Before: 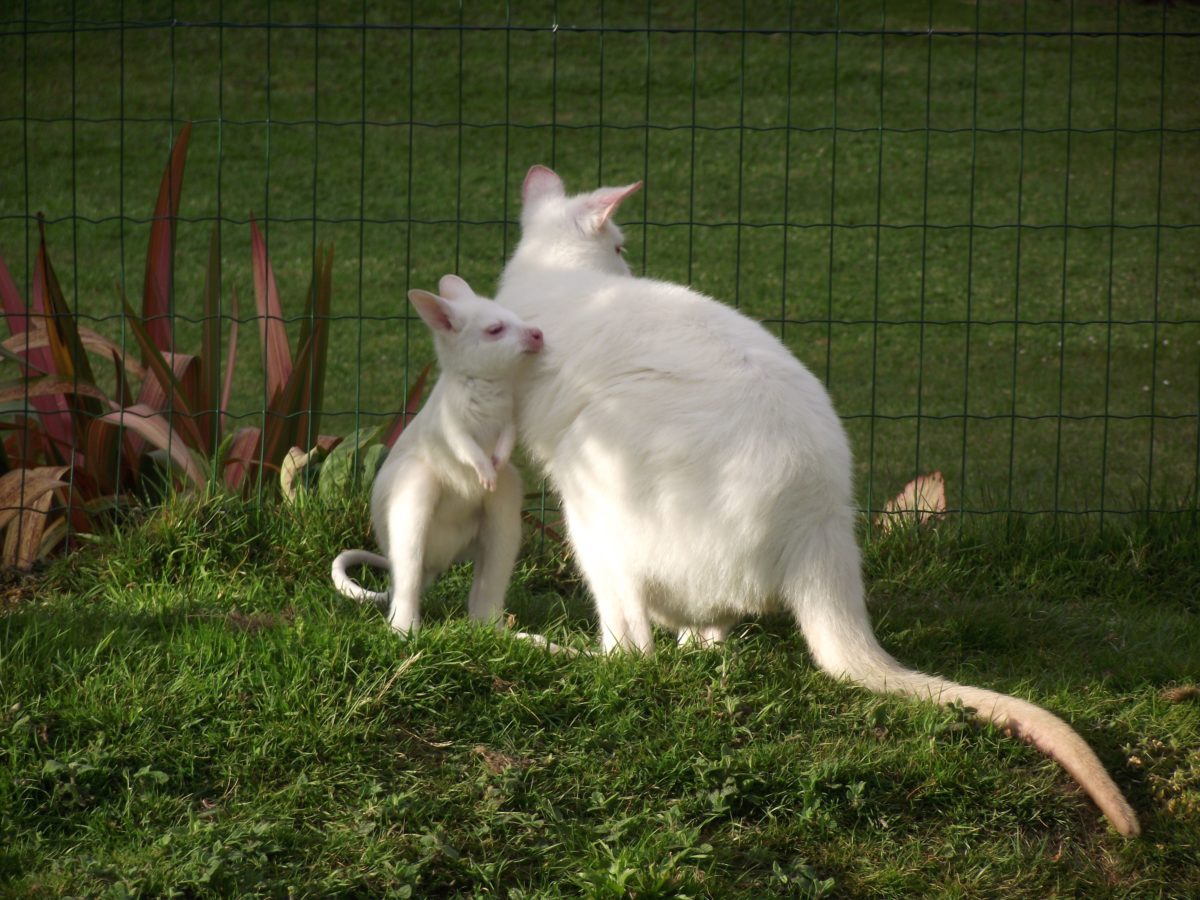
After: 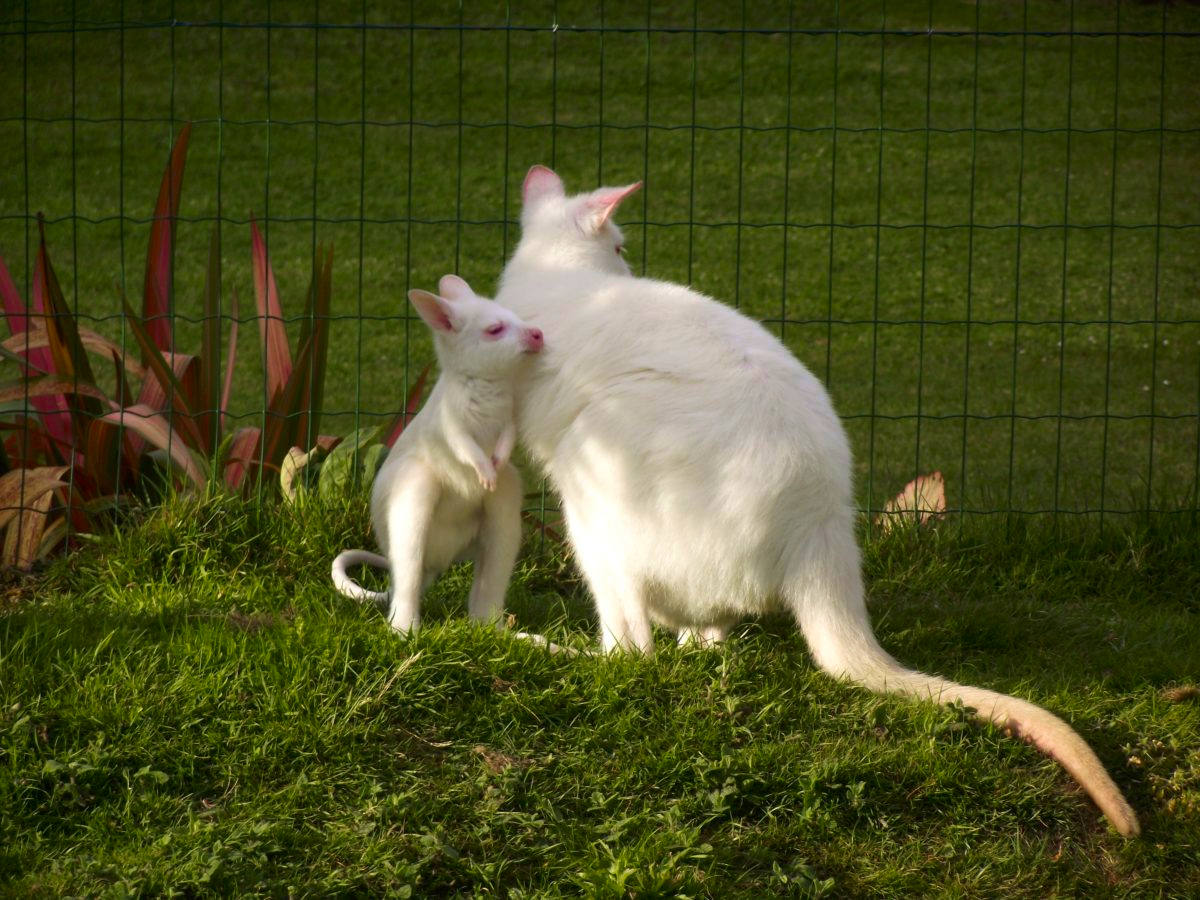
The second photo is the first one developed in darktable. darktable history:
velvia: strength 15%
contrast brightness saturation: contrast 0.08, saturation 0.2
color zones: curves: ch0 [(0.254, 0.492) (0.724, 0.62)]; ch1 [(0.25, 0.528) (0.719, 0.796)]; ch2 [(0, 0.472) (0.25, 0.5) (0.73, 0.184)]
